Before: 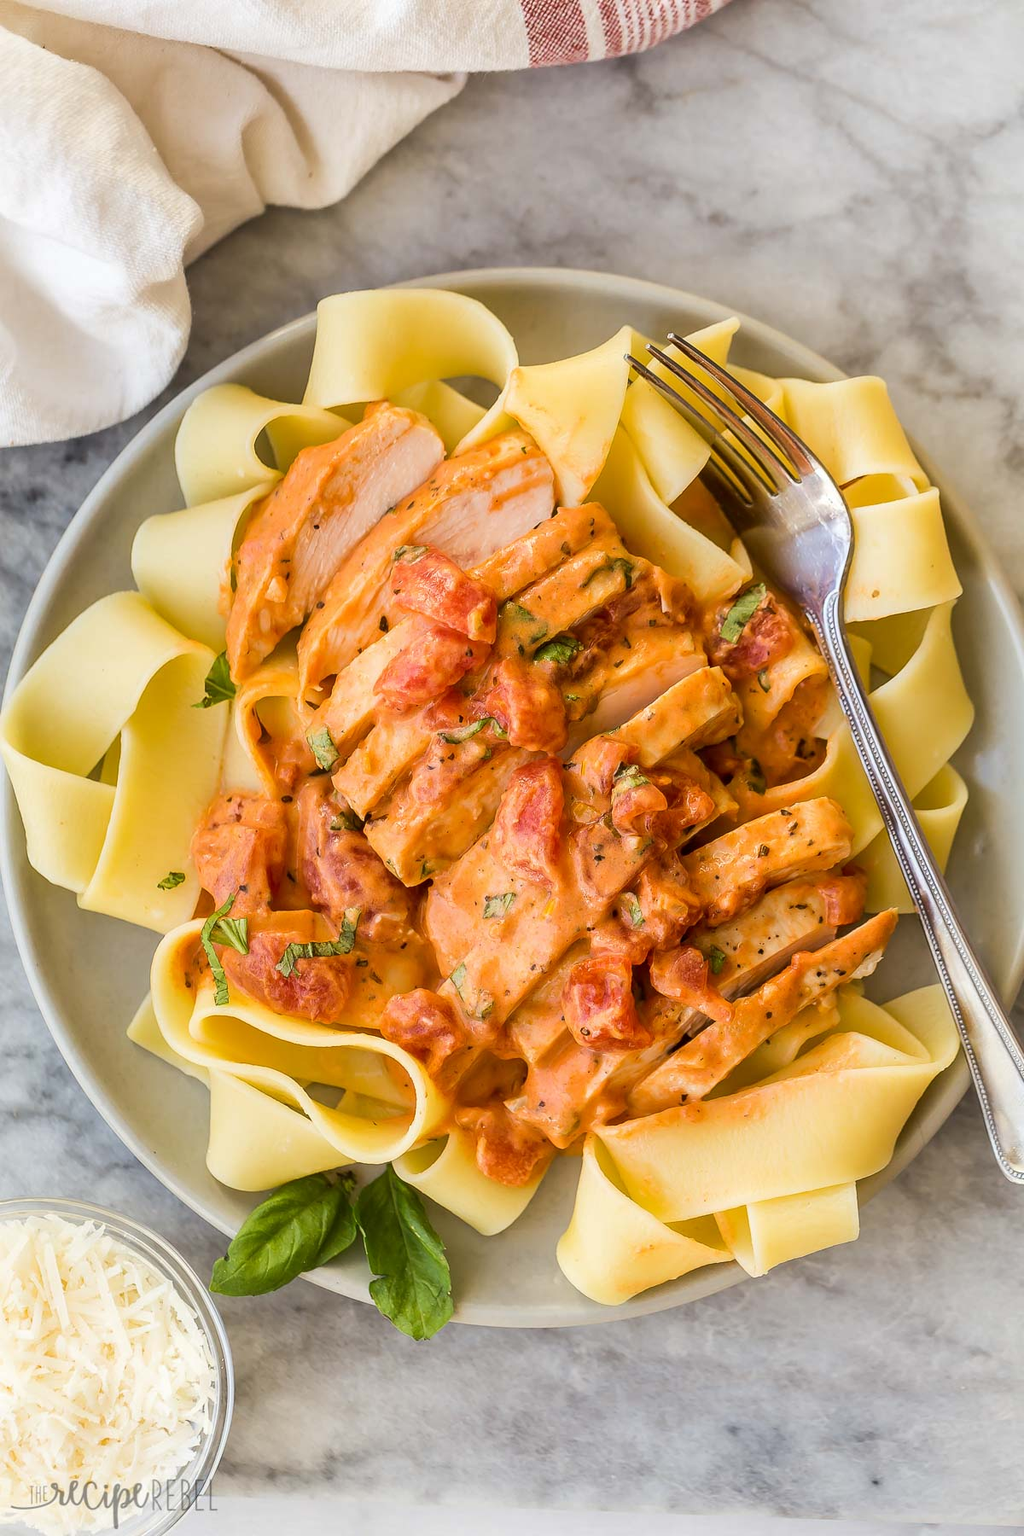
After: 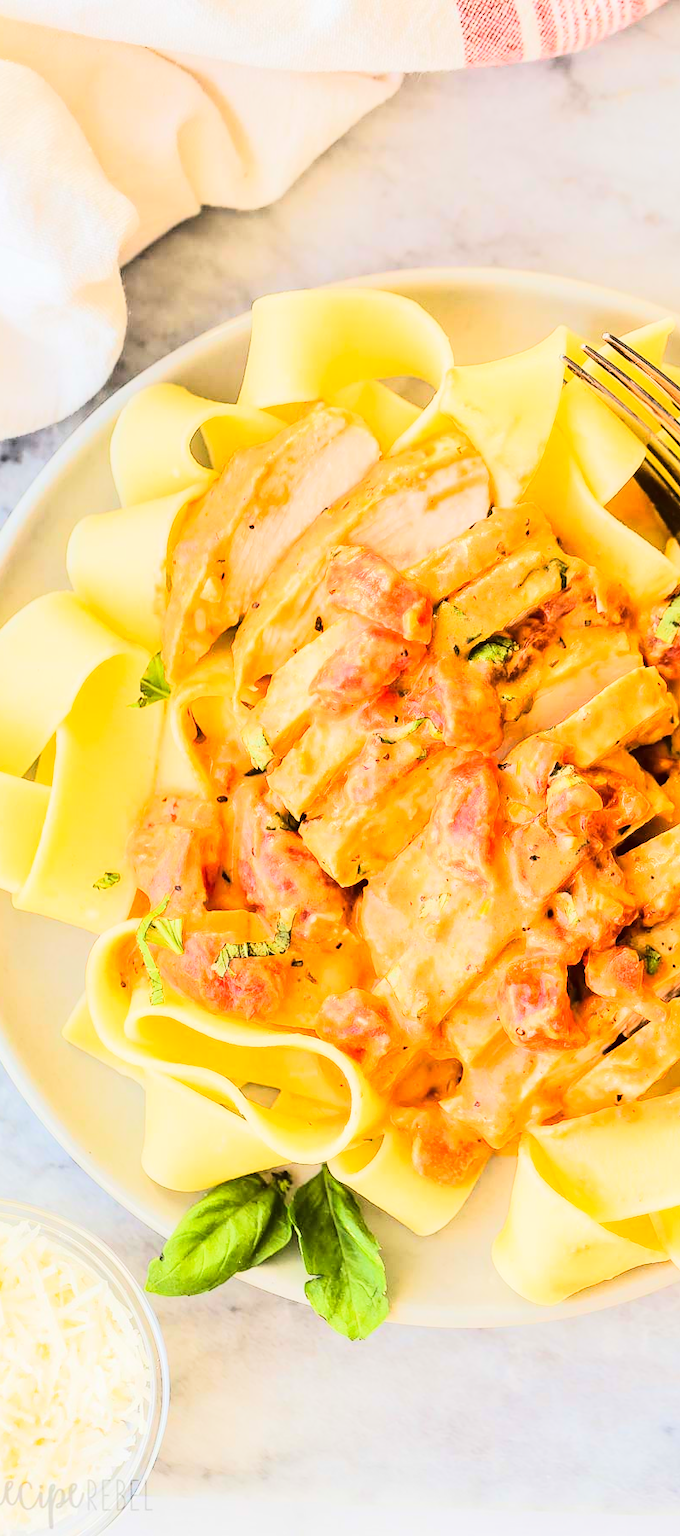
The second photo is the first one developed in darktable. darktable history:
crop and rotate: left 6.369%, right 27.093%
tone equalizer: -7 EV 0.146 EV, -6 EV 0.567 EV, -5 EV 1.19 EV, -4 EV 1.37 EV, -3 EV 1.16 EV, -2 EV 0.6 EV, -1 EV 0.155 EV, edges refinement/feathering 500, mask exposure compensation -1.57 EV, preserve details no
tone curve: curves: ch0 [(0, 0.036) (0.037, 0.042) (0.167, 0.143) (0.433, 0.502) (0.531, 0.637) (0.696, 0.825) (0.856, 0.92) (1, 0.98)]; ch1 [(0, 0) (0.424, 0.383) (0.482, 0.459) (0.501, 0.5) (0.522, 0.526) (0.559, 0.563) (0.604, 0.646) (0.715, 0.729) (1, 1)]; ch2 [(0, 0) (0.369, 0.388) (0.45, 0.48) (0.499, 0.502) (0.504, 0.504) (0.512, 0.526) (0.581, 0.595) (0.708, 0.786) (1, 1)], color space Lab, linked channels, preserve colors none
